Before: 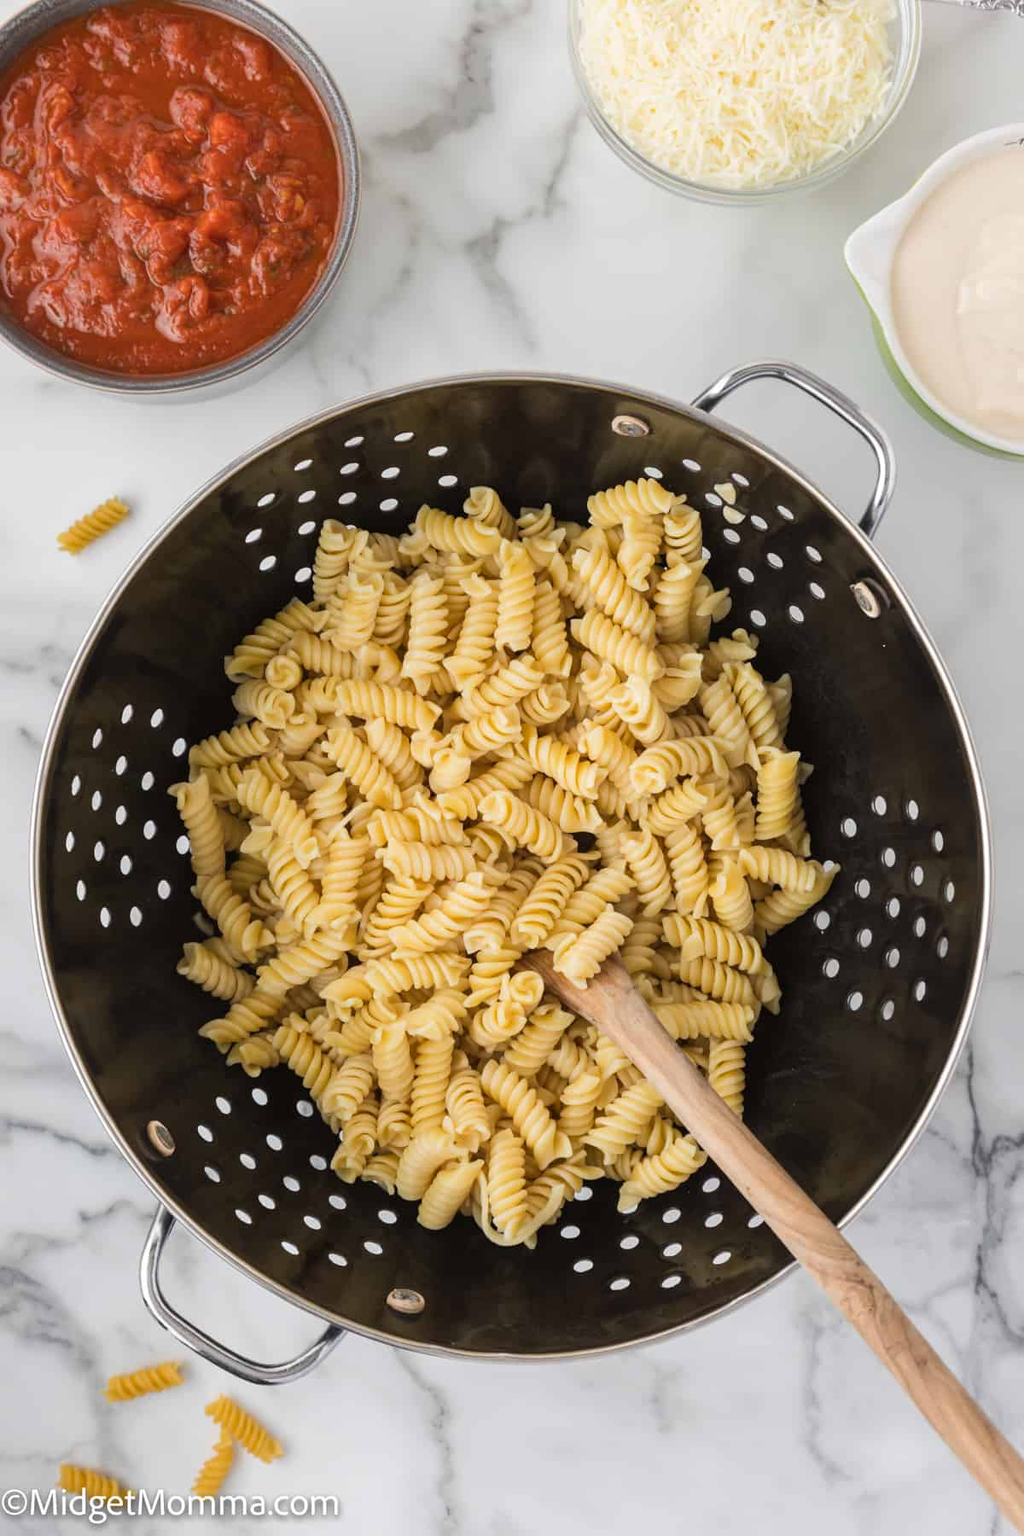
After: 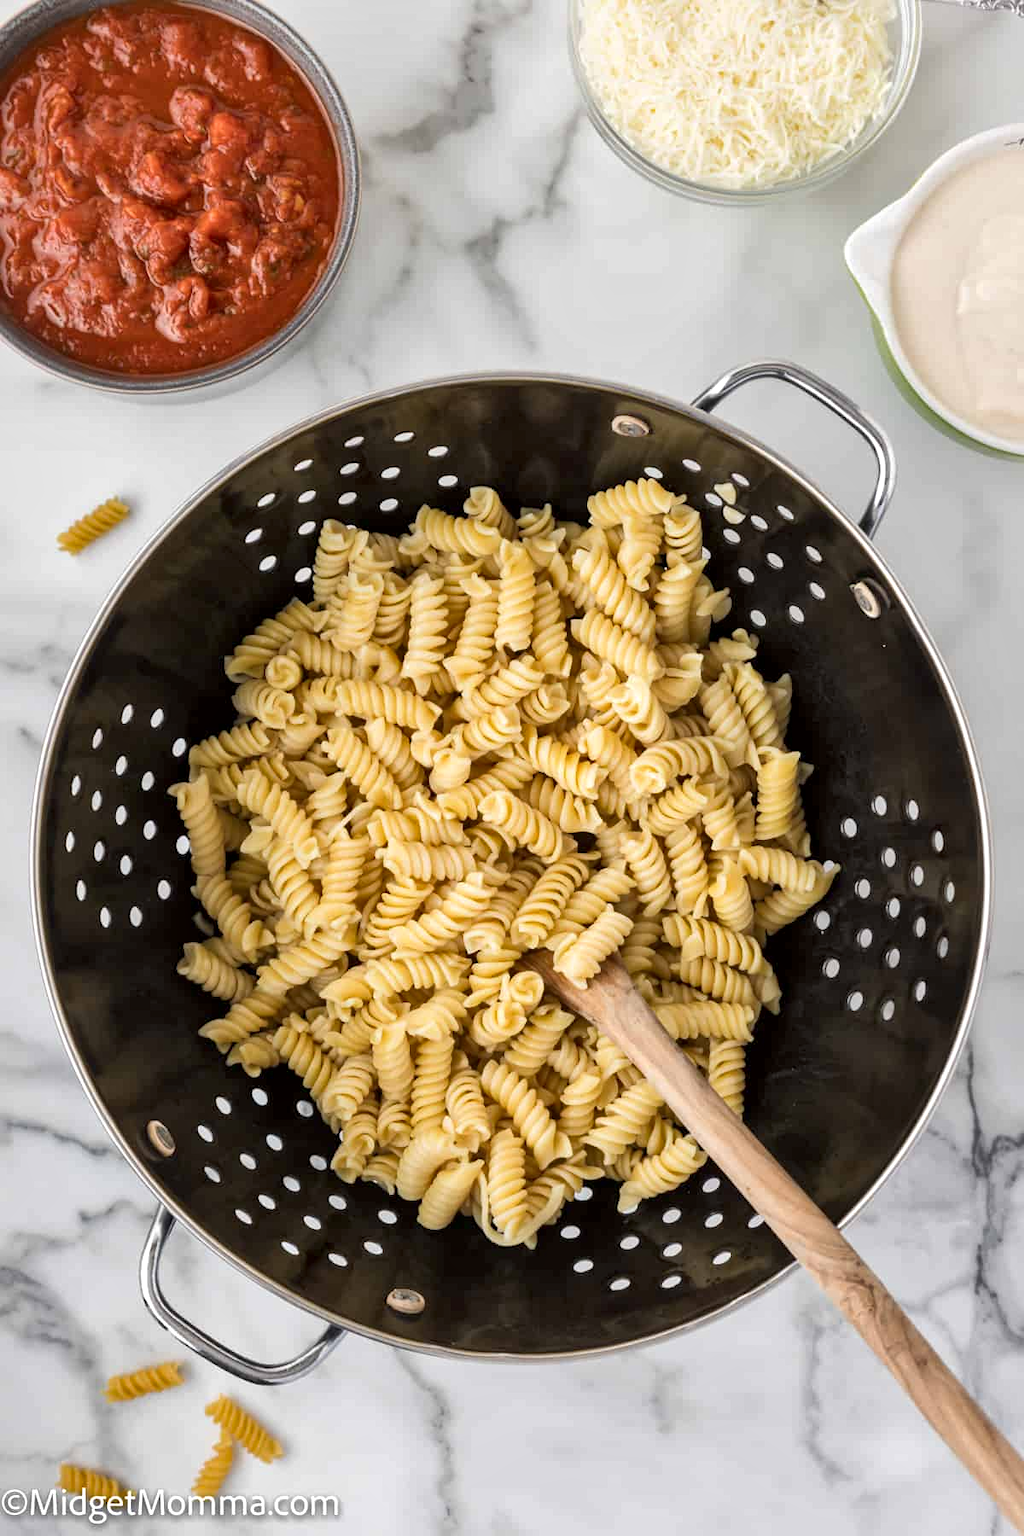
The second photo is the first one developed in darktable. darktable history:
local contrast: mode bilateral grid, contrast 25, coarseness 48, detail 151%, midtone range 0.2
